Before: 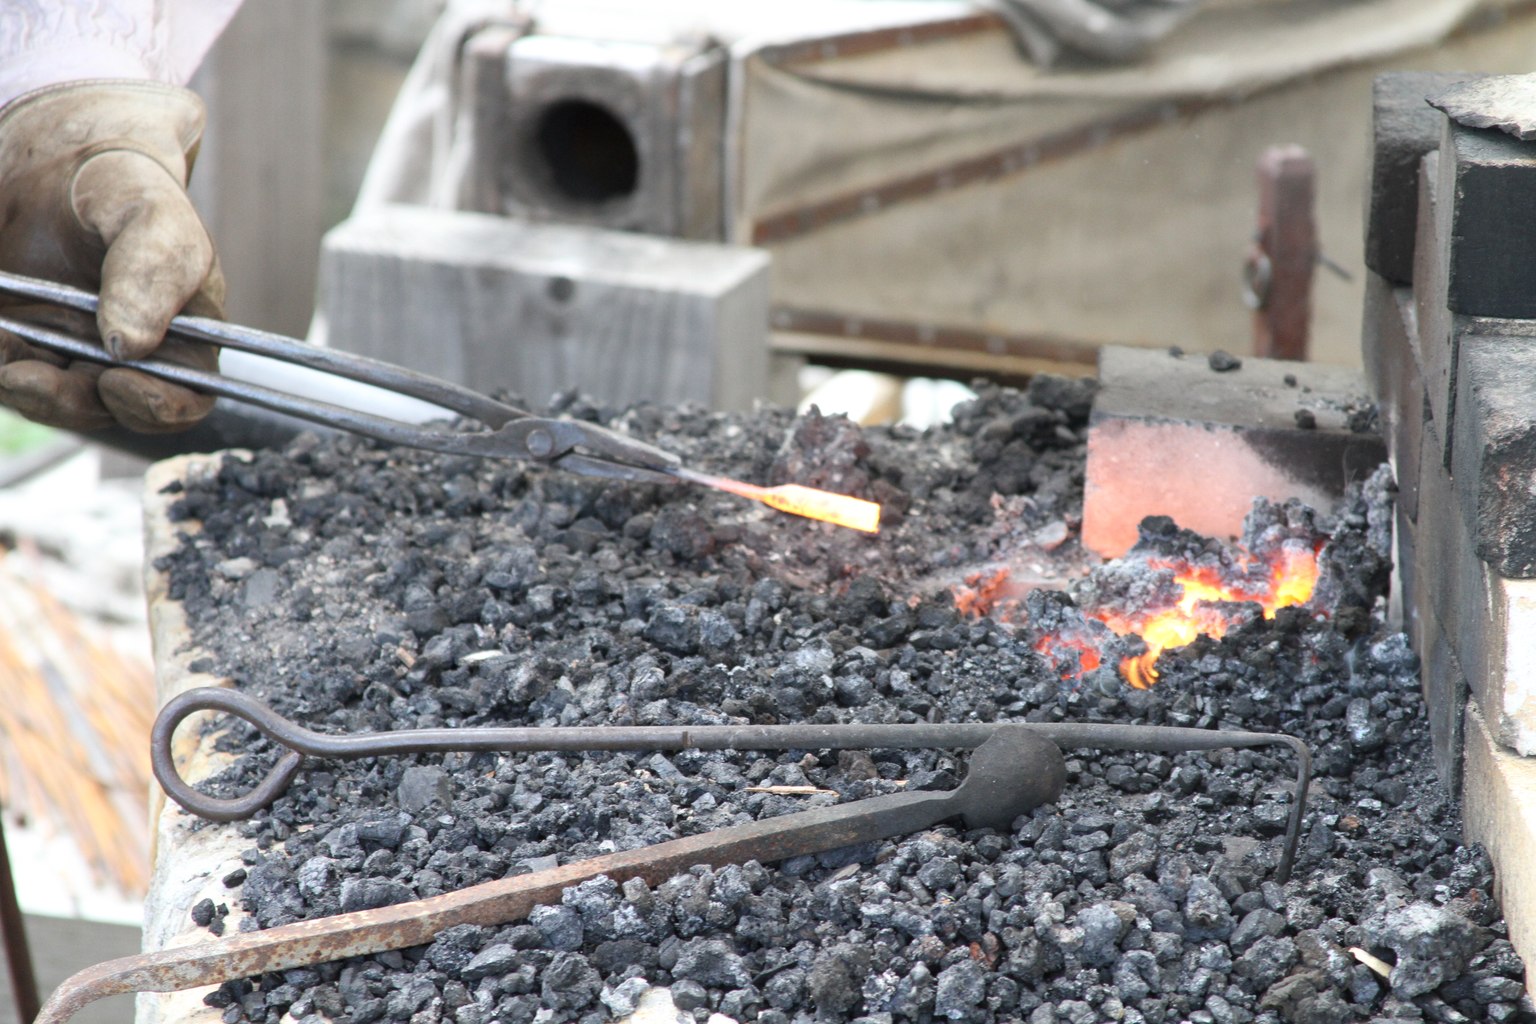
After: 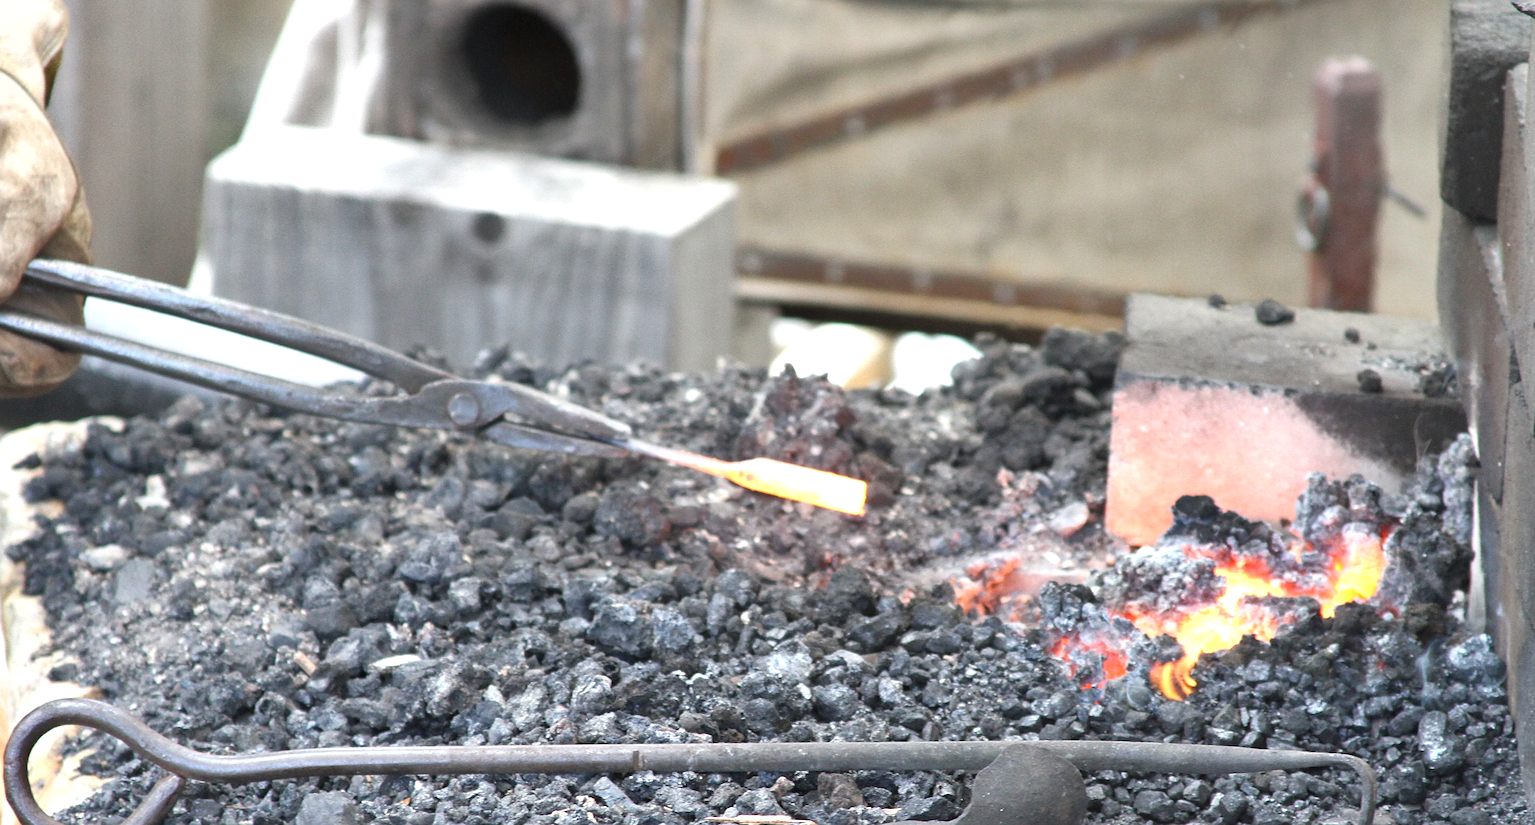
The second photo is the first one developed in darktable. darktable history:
shadows and highlights: shadows 5.84, soften with gaussian
exposure: black level correction 0, exposure 0.499 EV, compensate exposure bias true, compensate highlight preservation false
crop and rotate: left 9.64%, top 9.543%, right 5.856%, bottom 22.352%
sharpen: on, module defaults
